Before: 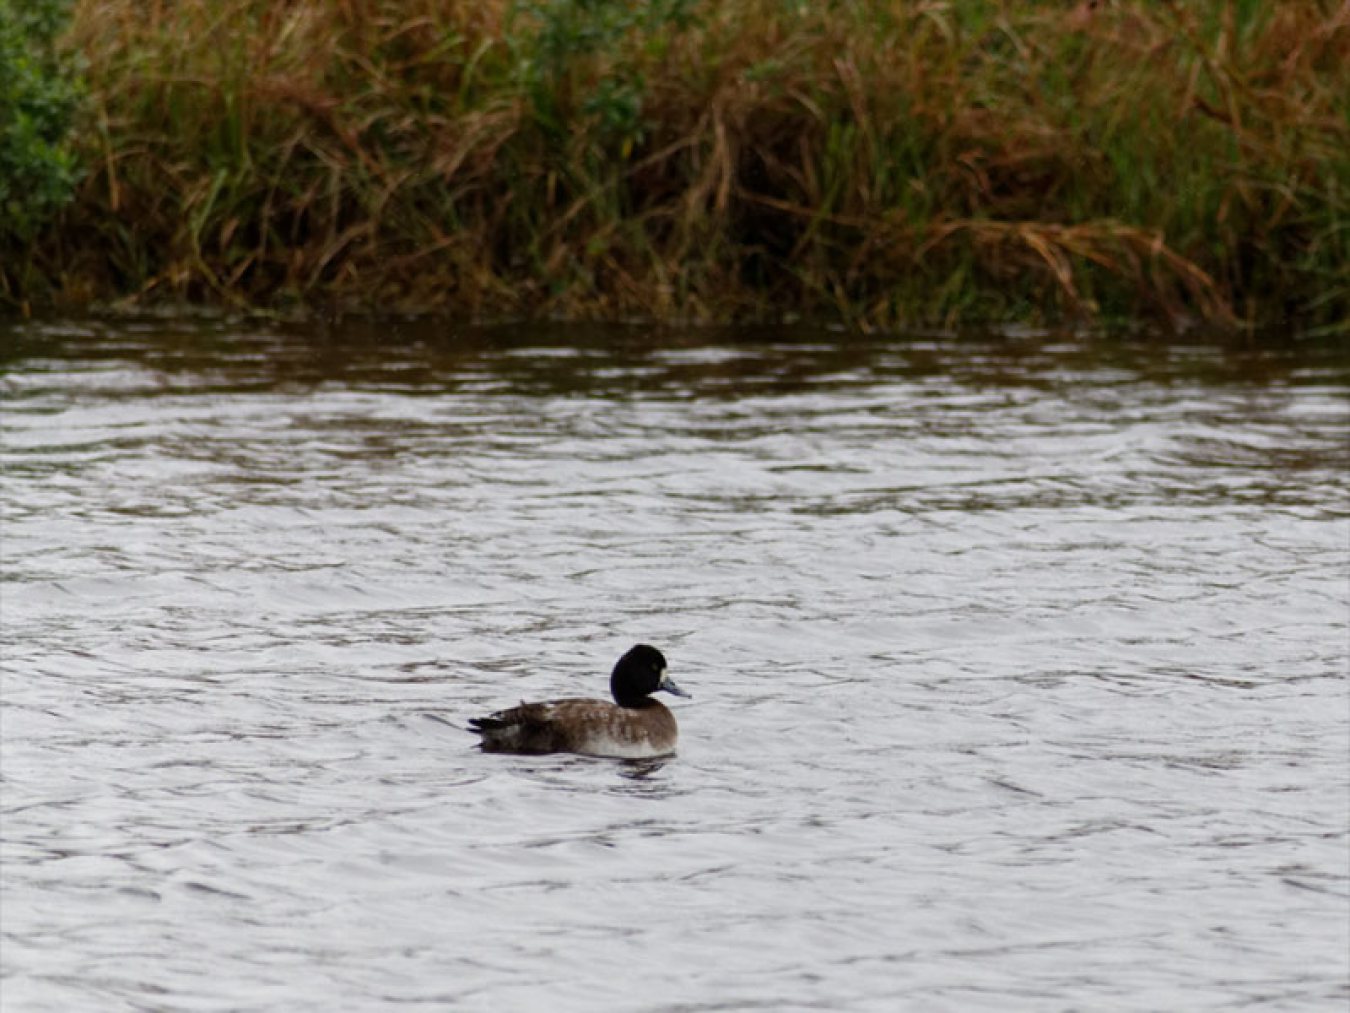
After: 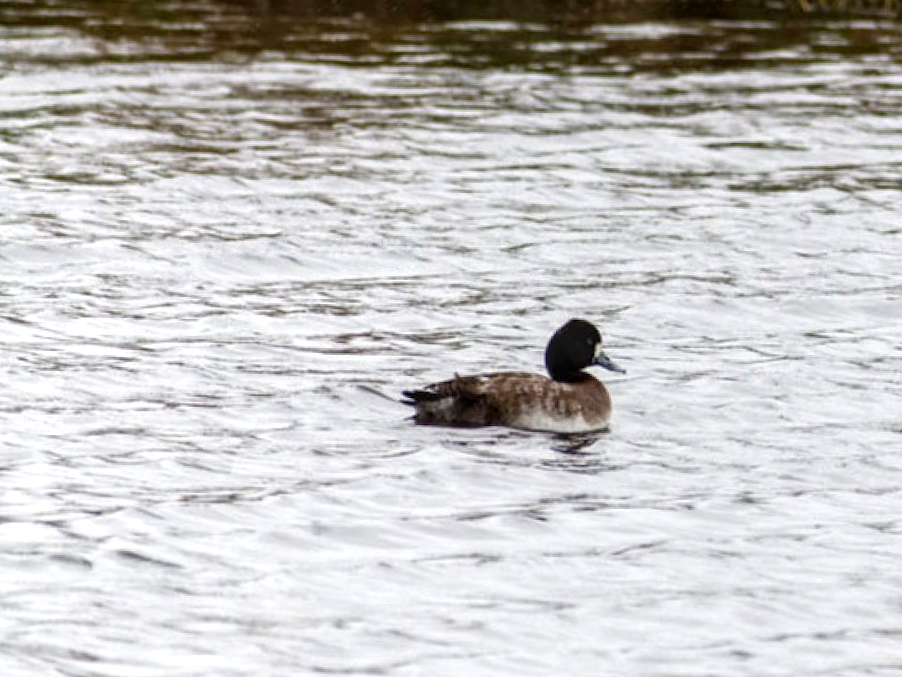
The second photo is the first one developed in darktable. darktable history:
exposure: black level correction 0.001, exposure 0.5 EV, compensate exposure bias true, compensate highlight preservation false
crop and rotate: angle -0.82°, left 3.85%, top 31.828%, right 27.992%
local contrast: detail 130%
